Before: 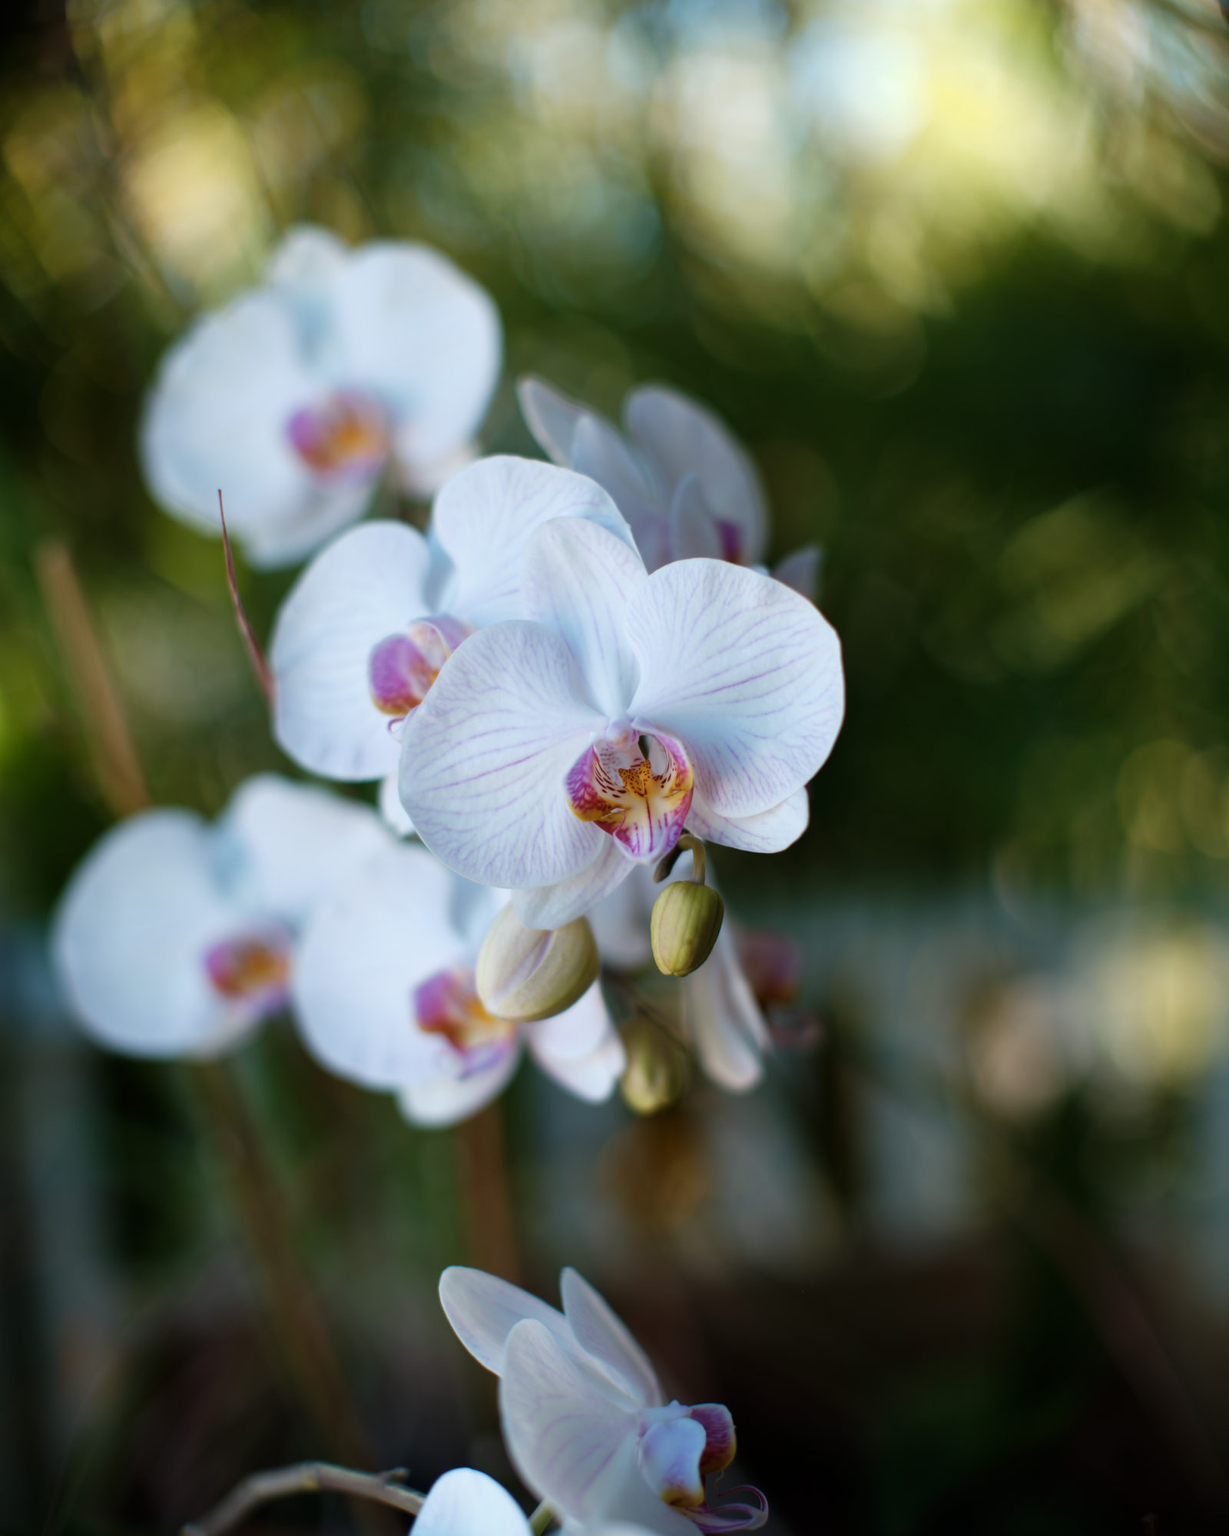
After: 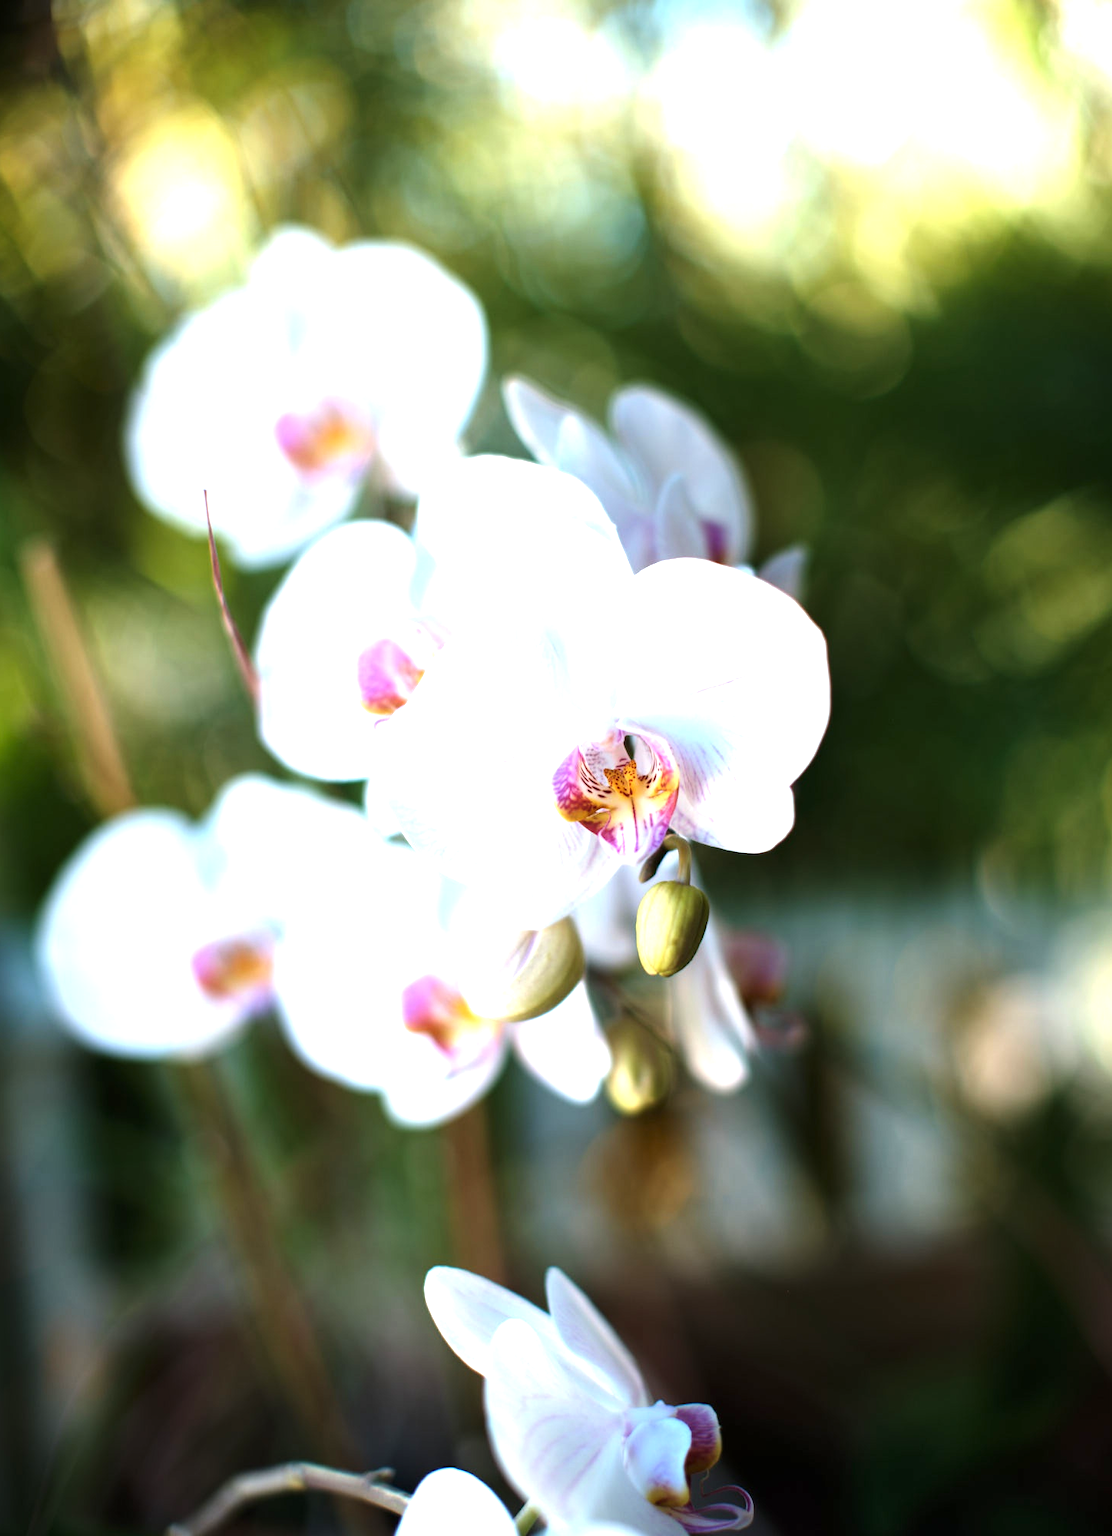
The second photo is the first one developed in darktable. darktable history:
tone equalizer: -8 EV -0.455 EV, -7 EV -0.373 EV, -6 EV -0.373 EV, -5 EV -0.189 EV, -3 EV 0.191 EV, -2 EV 0.312 EV, -1 EV 0.378 EV, +0 EV 0.415 EV, edges refinement/feathering 500, mask exposure compensation -1.57 EV, preserve details no
exposure: black level correction 0, exposure 1.199 EV, compensate highlight preservation false
crop and rotate: left 1.242%, right 8.224%
